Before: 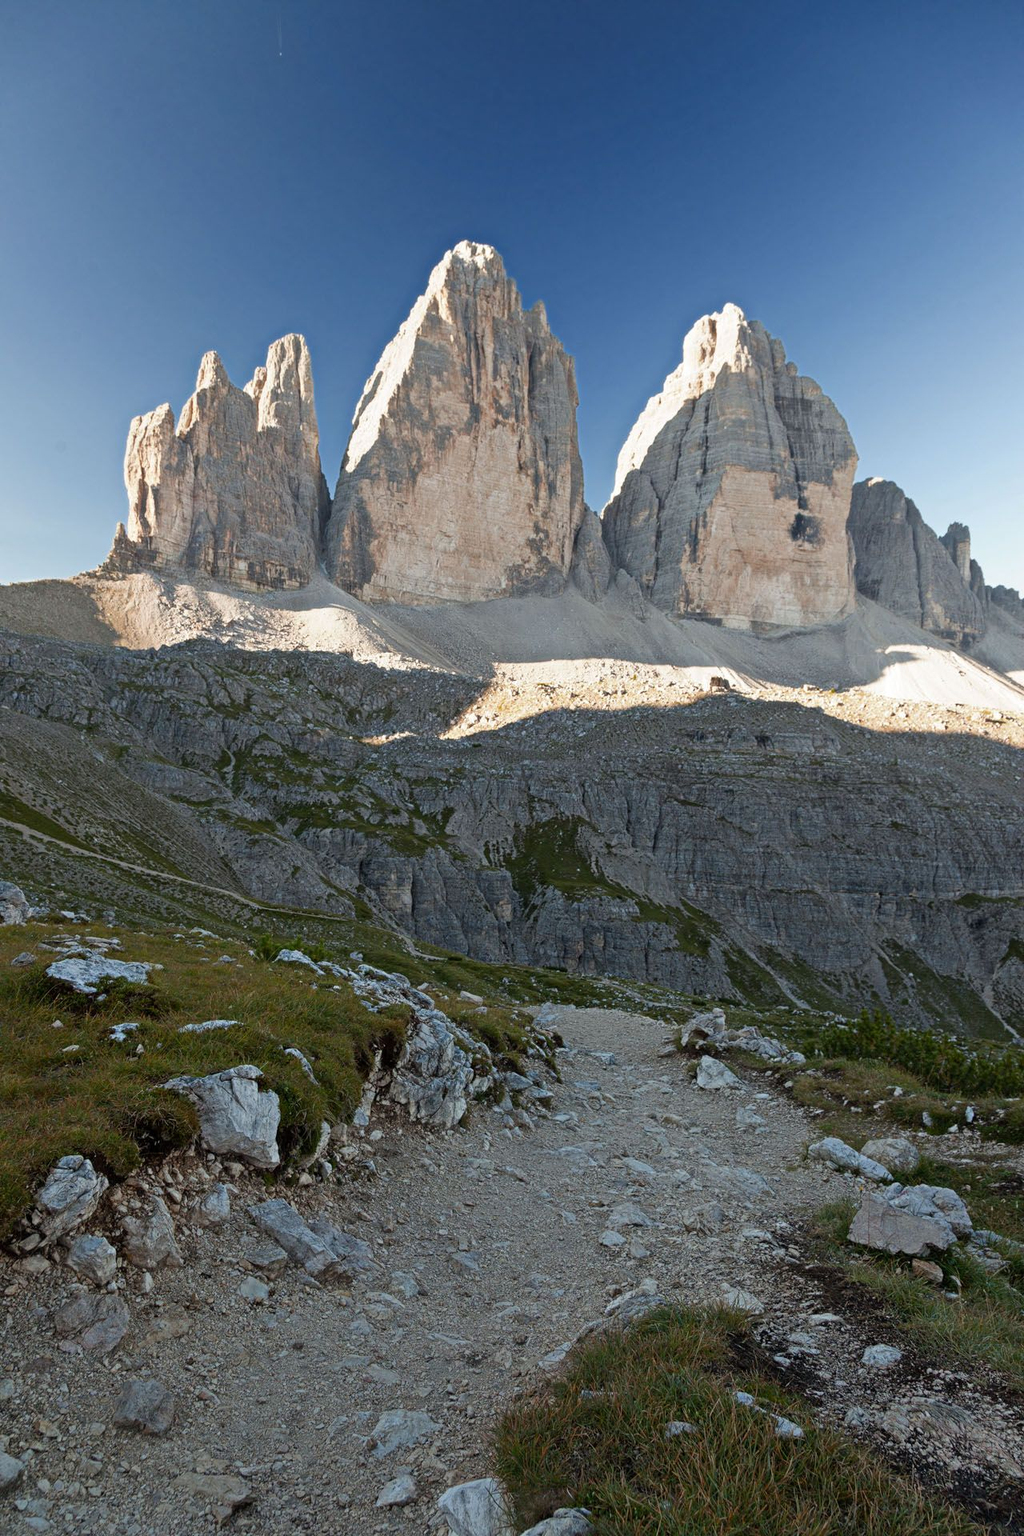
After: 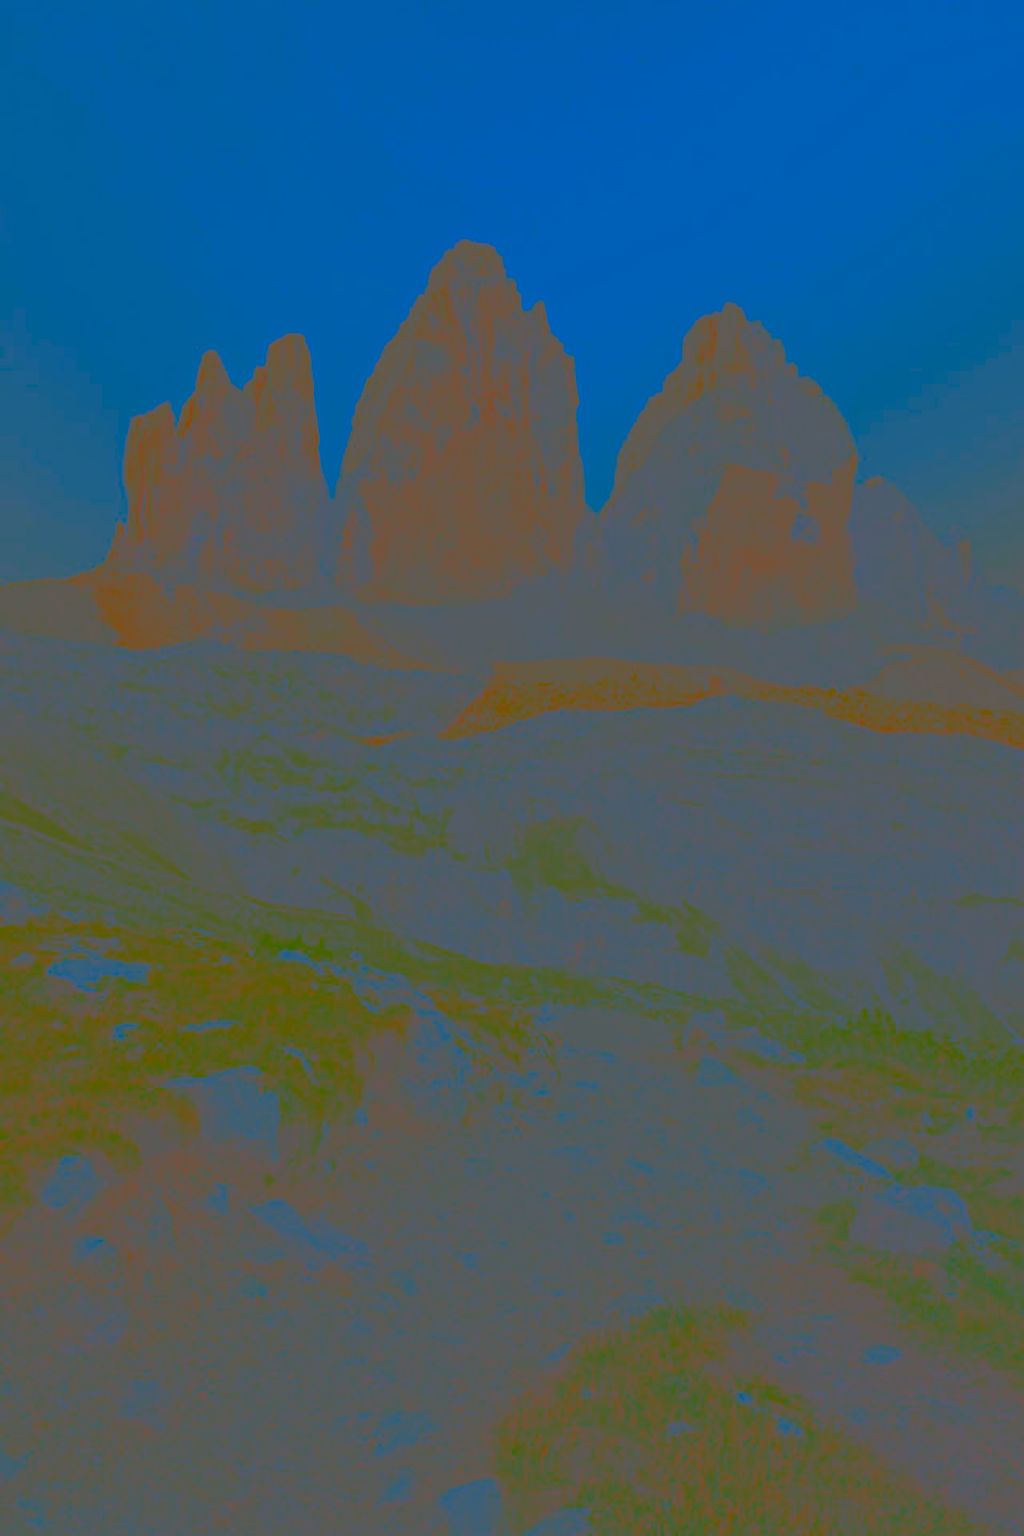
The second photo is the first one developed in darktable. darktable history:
levels: levels [0.026, 0.507, 0.987]
contrast brightness saturation: contrast -0.99, brightness -0.17, saturation 0.75
